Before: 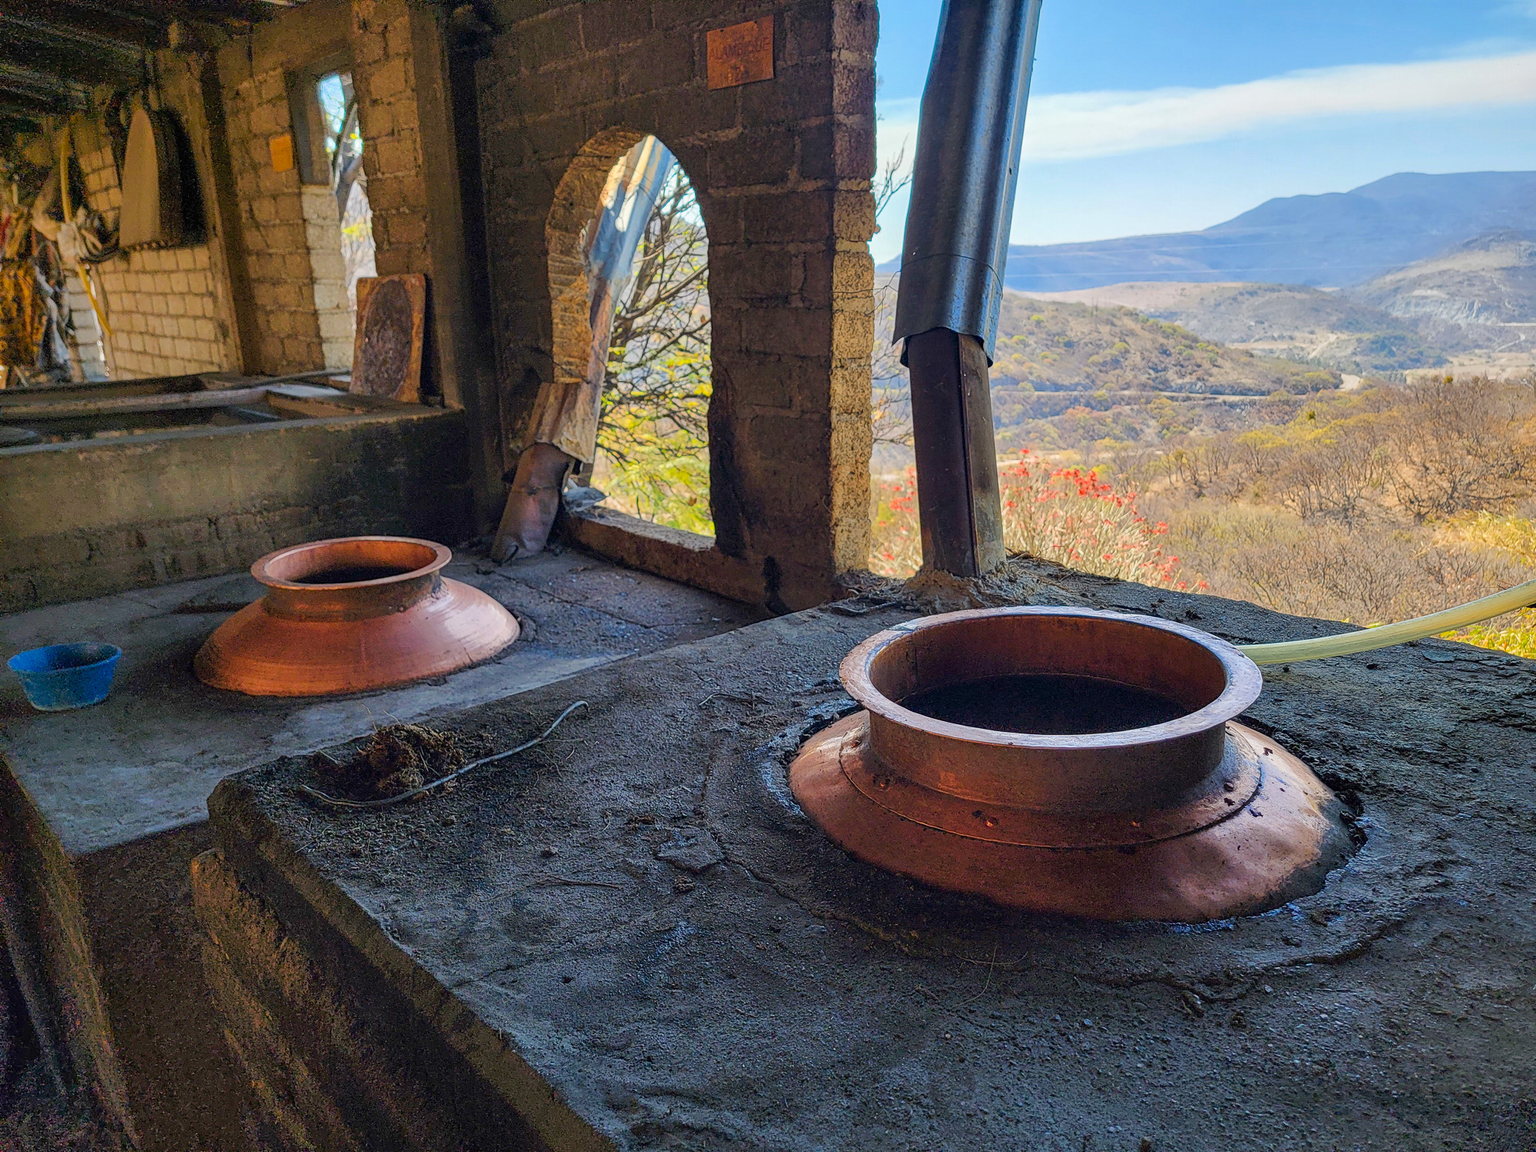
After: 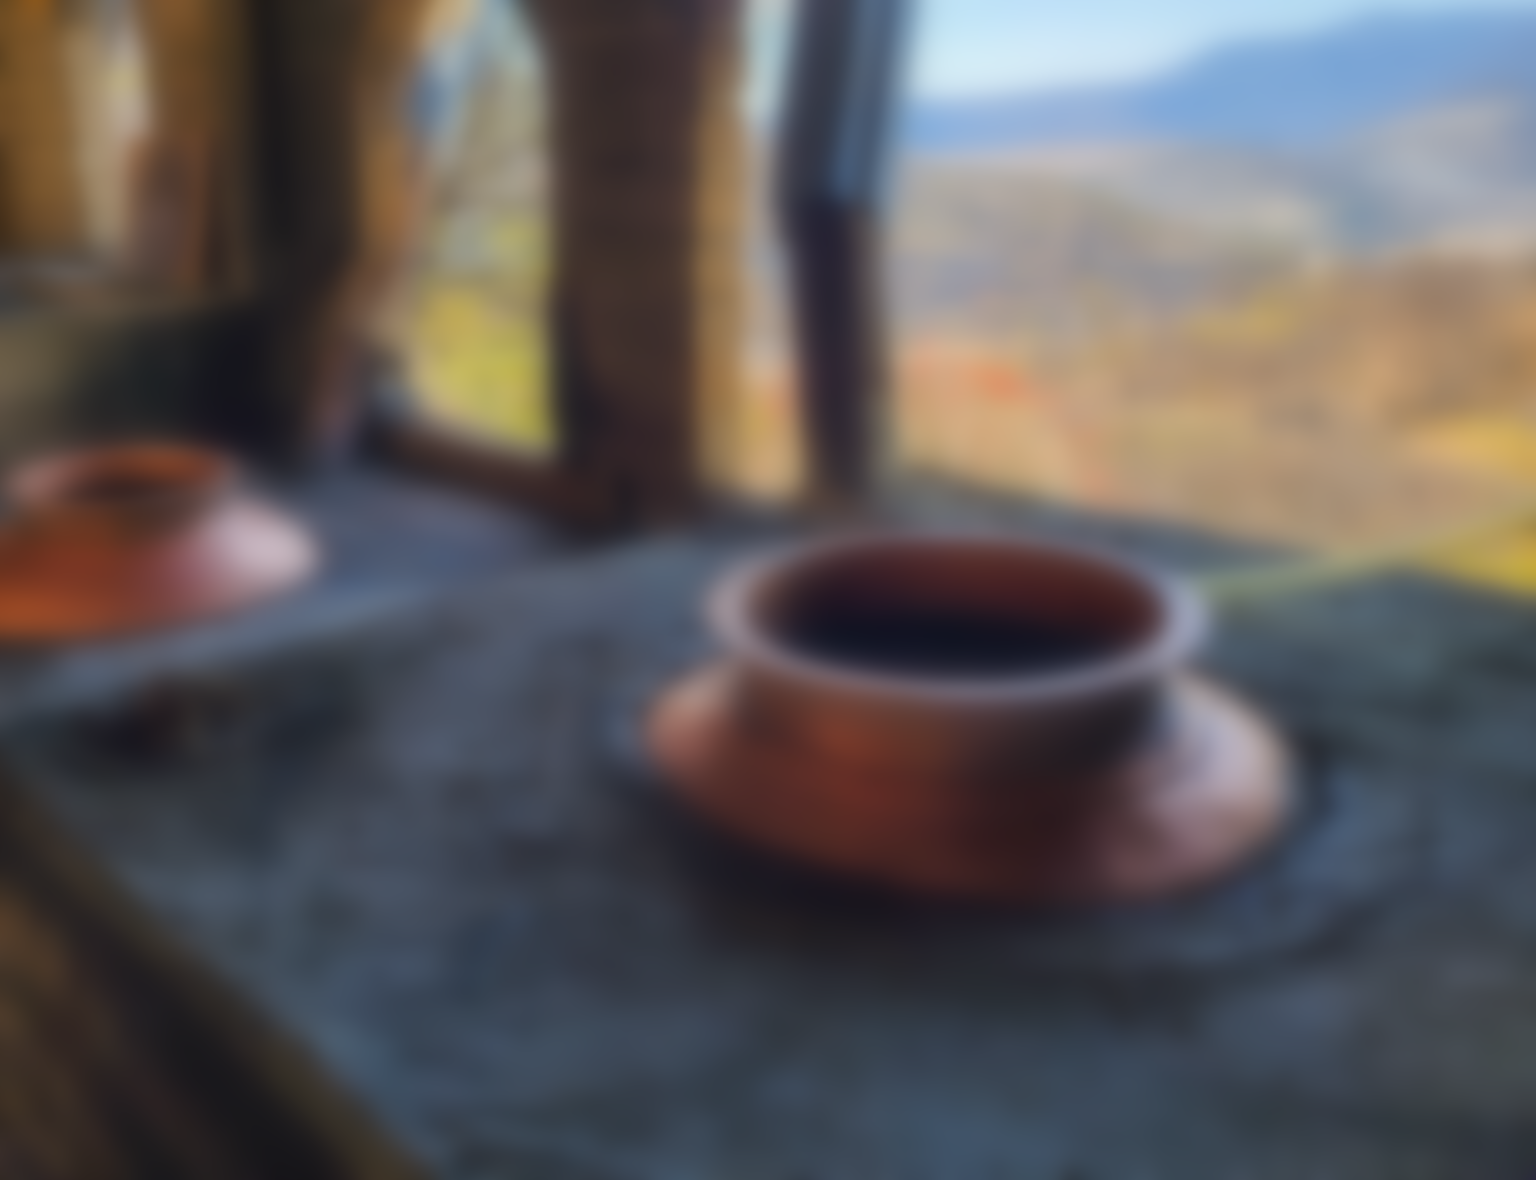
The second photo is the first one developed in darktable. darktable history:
lowpass: radius 16, unbound 0
crop: left 16.315%, top 14.246%
